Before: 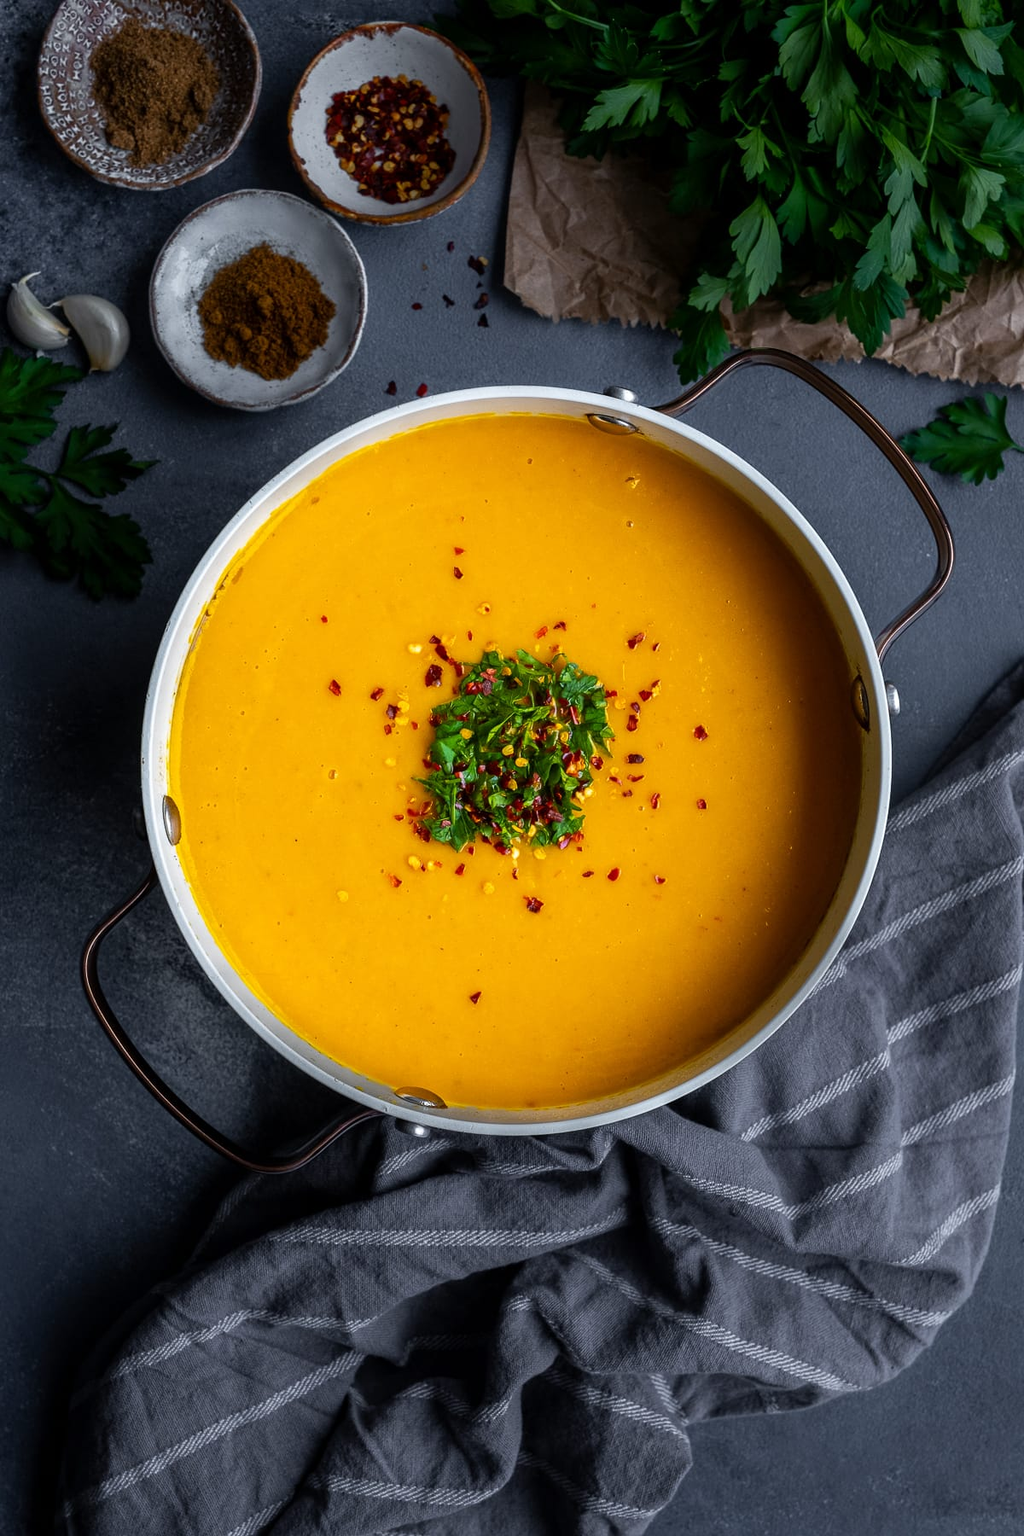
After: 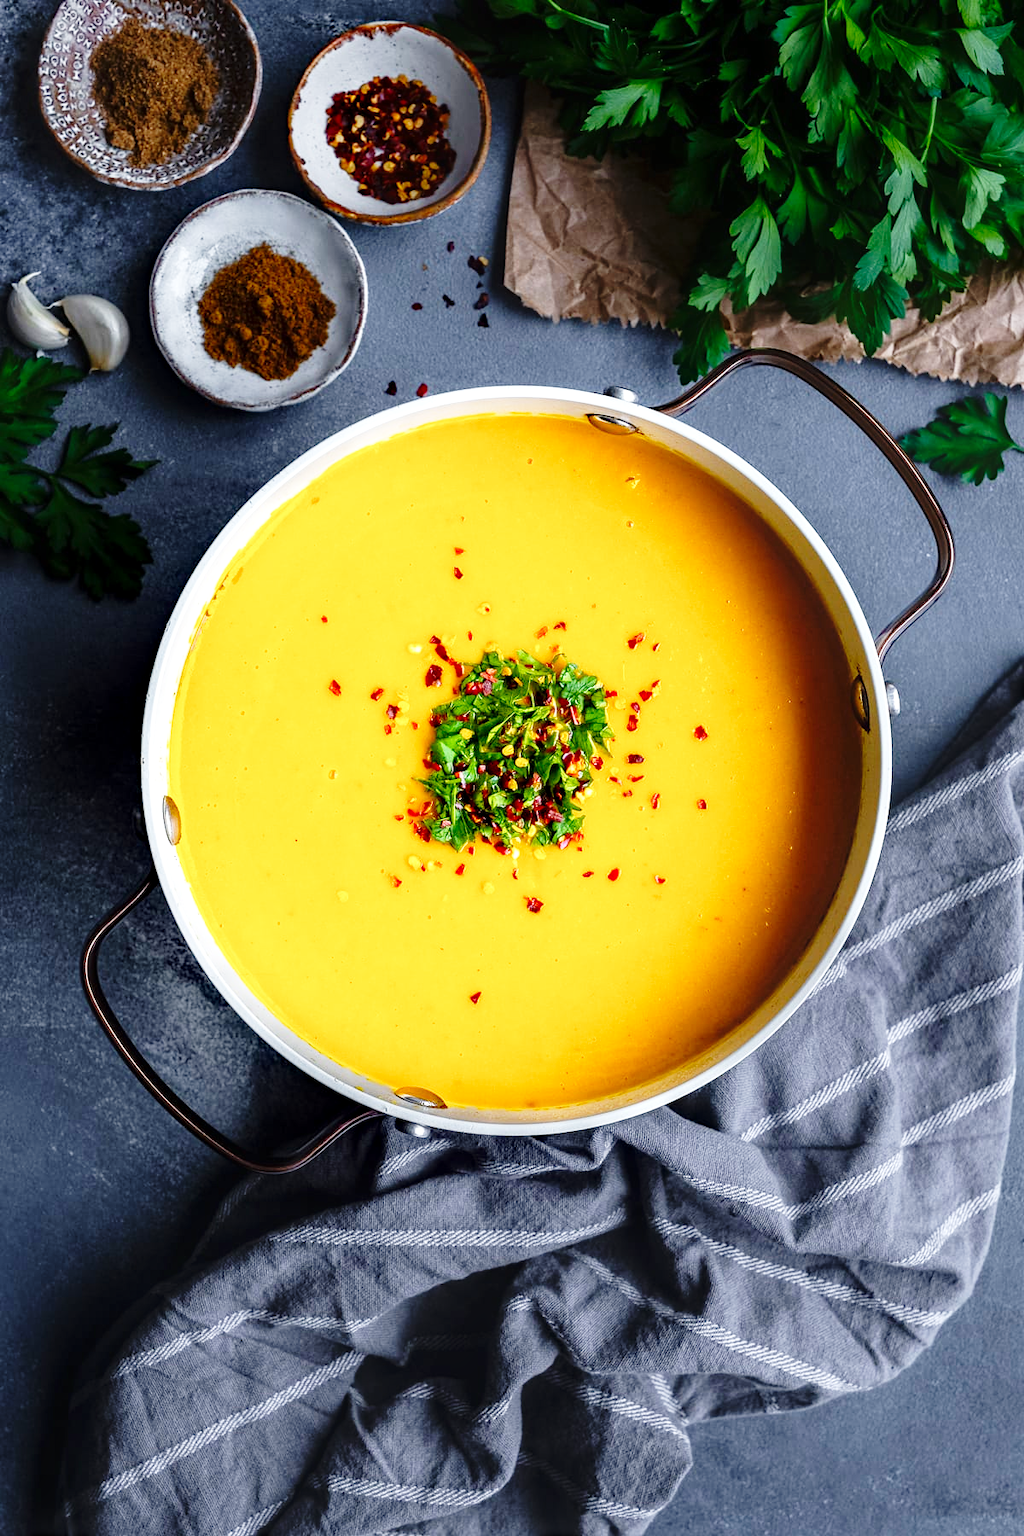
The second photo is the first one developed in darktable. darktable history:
base curve: curves: ch0 [(0, 0) (0.028, 0.03) (0.121, 0.232) (0.46, 0.748) (0.859, 0.968) (1, 1)], fusion 1, preserve colors none
